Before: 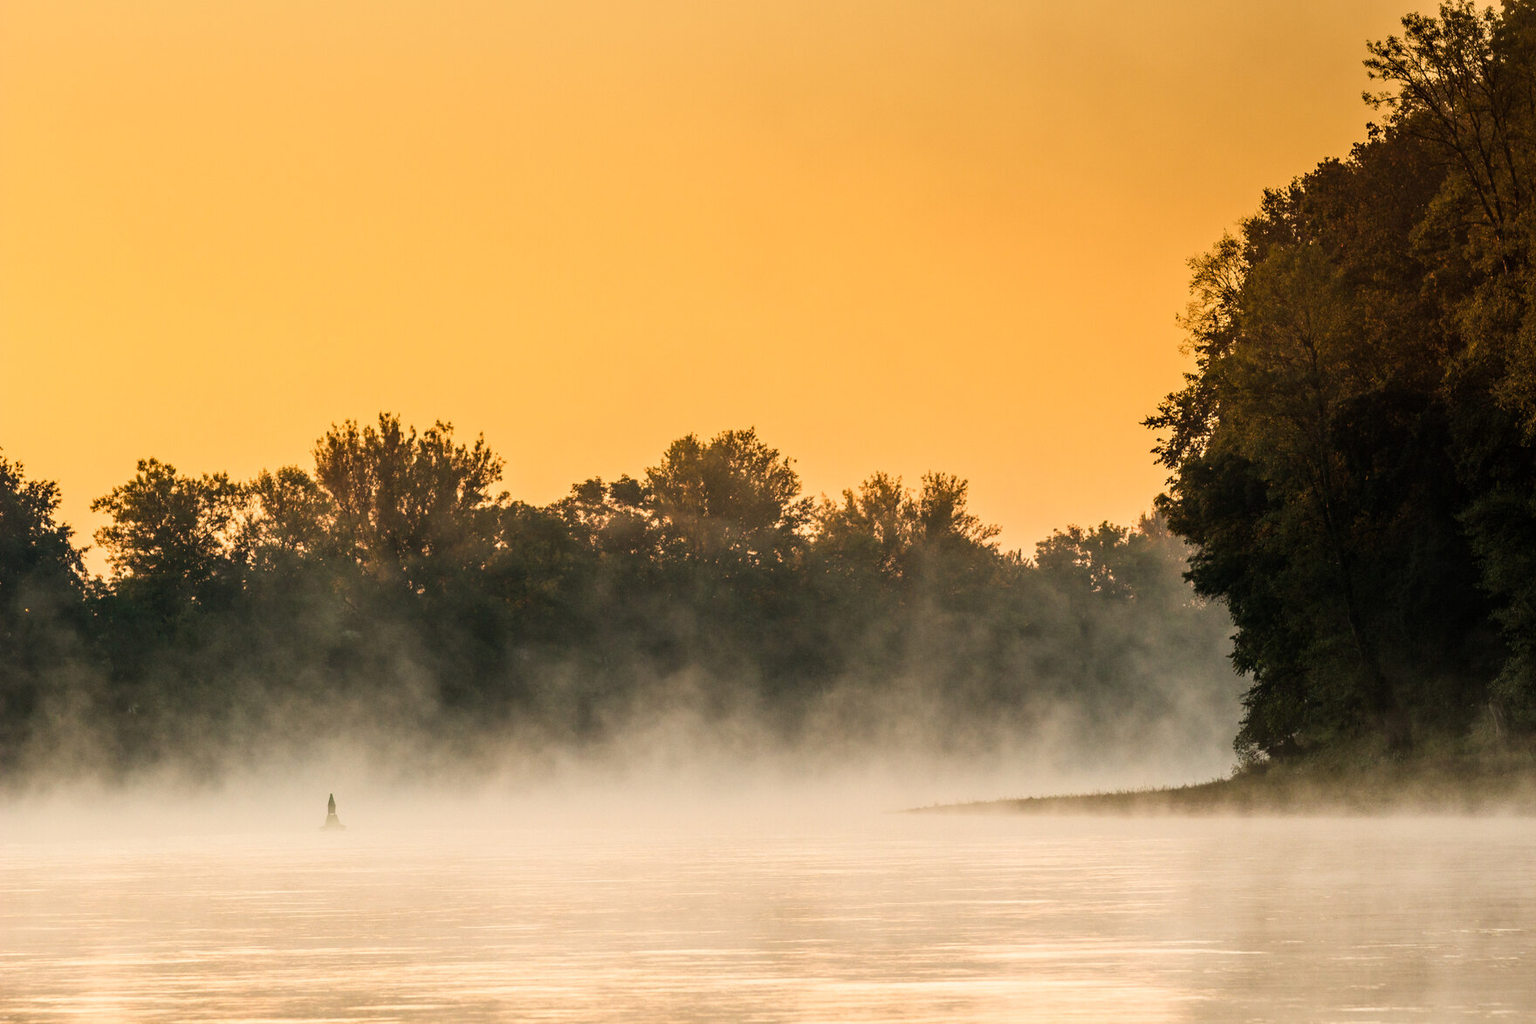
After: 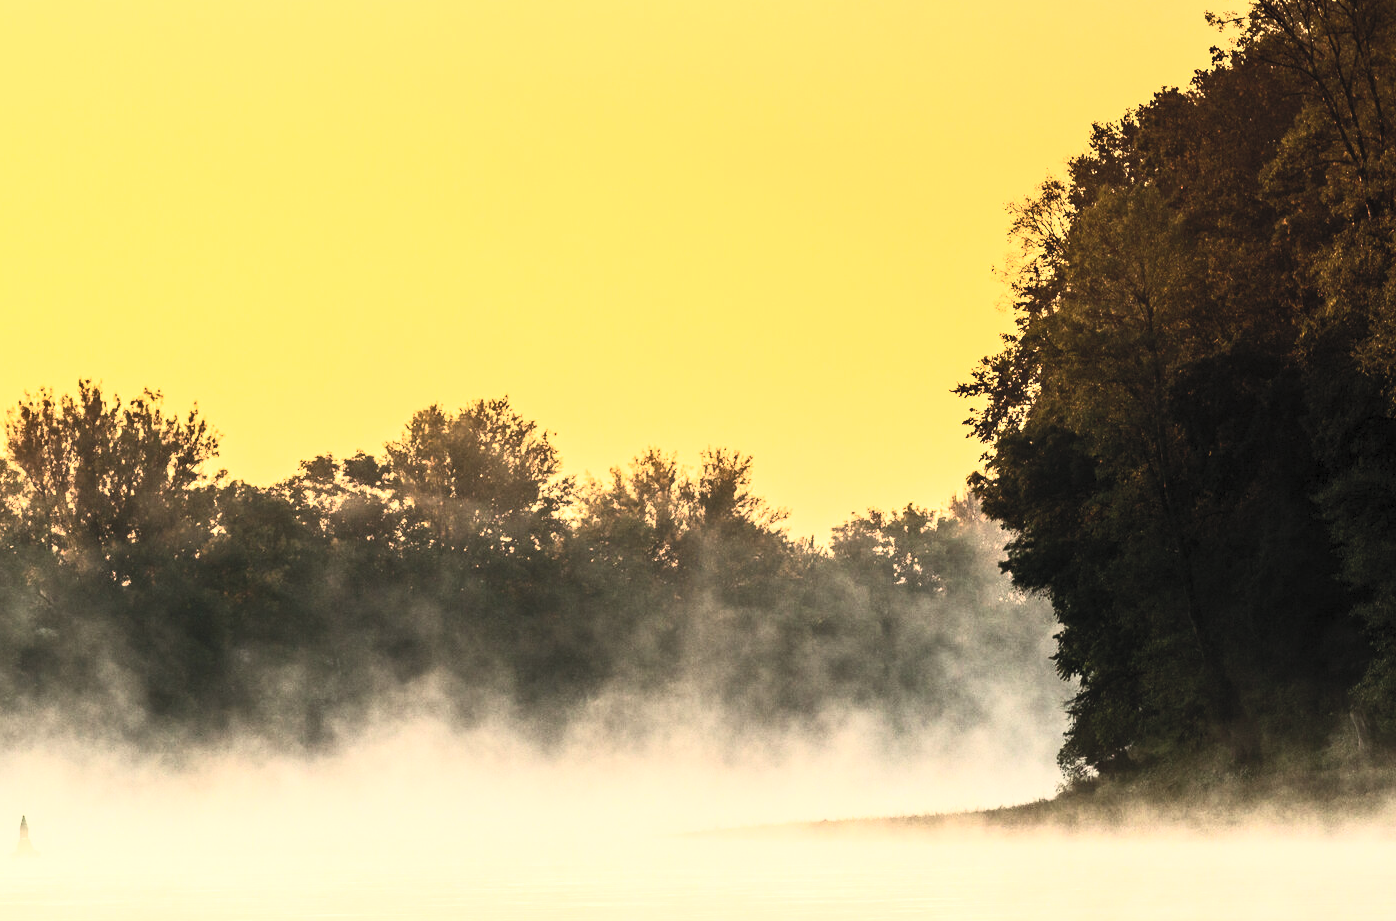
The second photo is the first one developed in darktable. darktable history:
contrast brightness saturation: contrast 0.389, brightness 0.515
tone equalizer: -8 EV -0.757 EV, -7 EV -0.71 EV, -6 EV -0.635 EV, -5 EV -0.373 EV, -3 EV 0.385 EV, -2 EV 0.6 EV, -1 EV 0.688 EV, +0 EV 0.761 EV, edges refinement/feathering 500, mask exposure compensation -1.57 EV, preserve details no
crop and rotate: left 20.251%, top 8.036%, right 0.382%, bottom 13.385%
